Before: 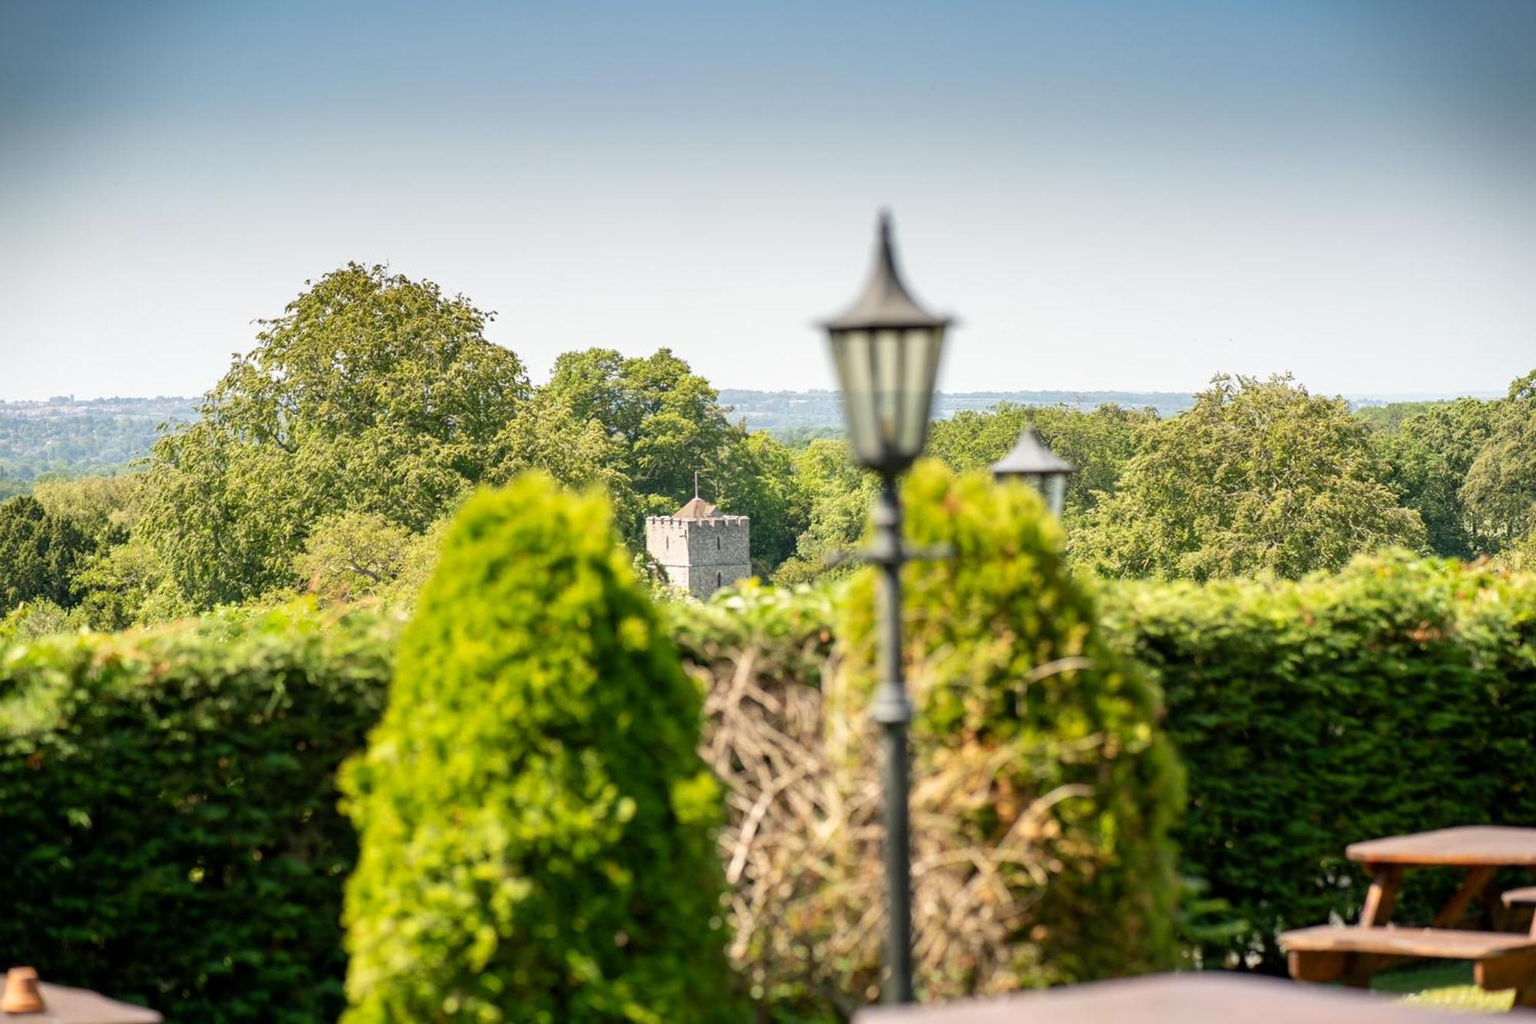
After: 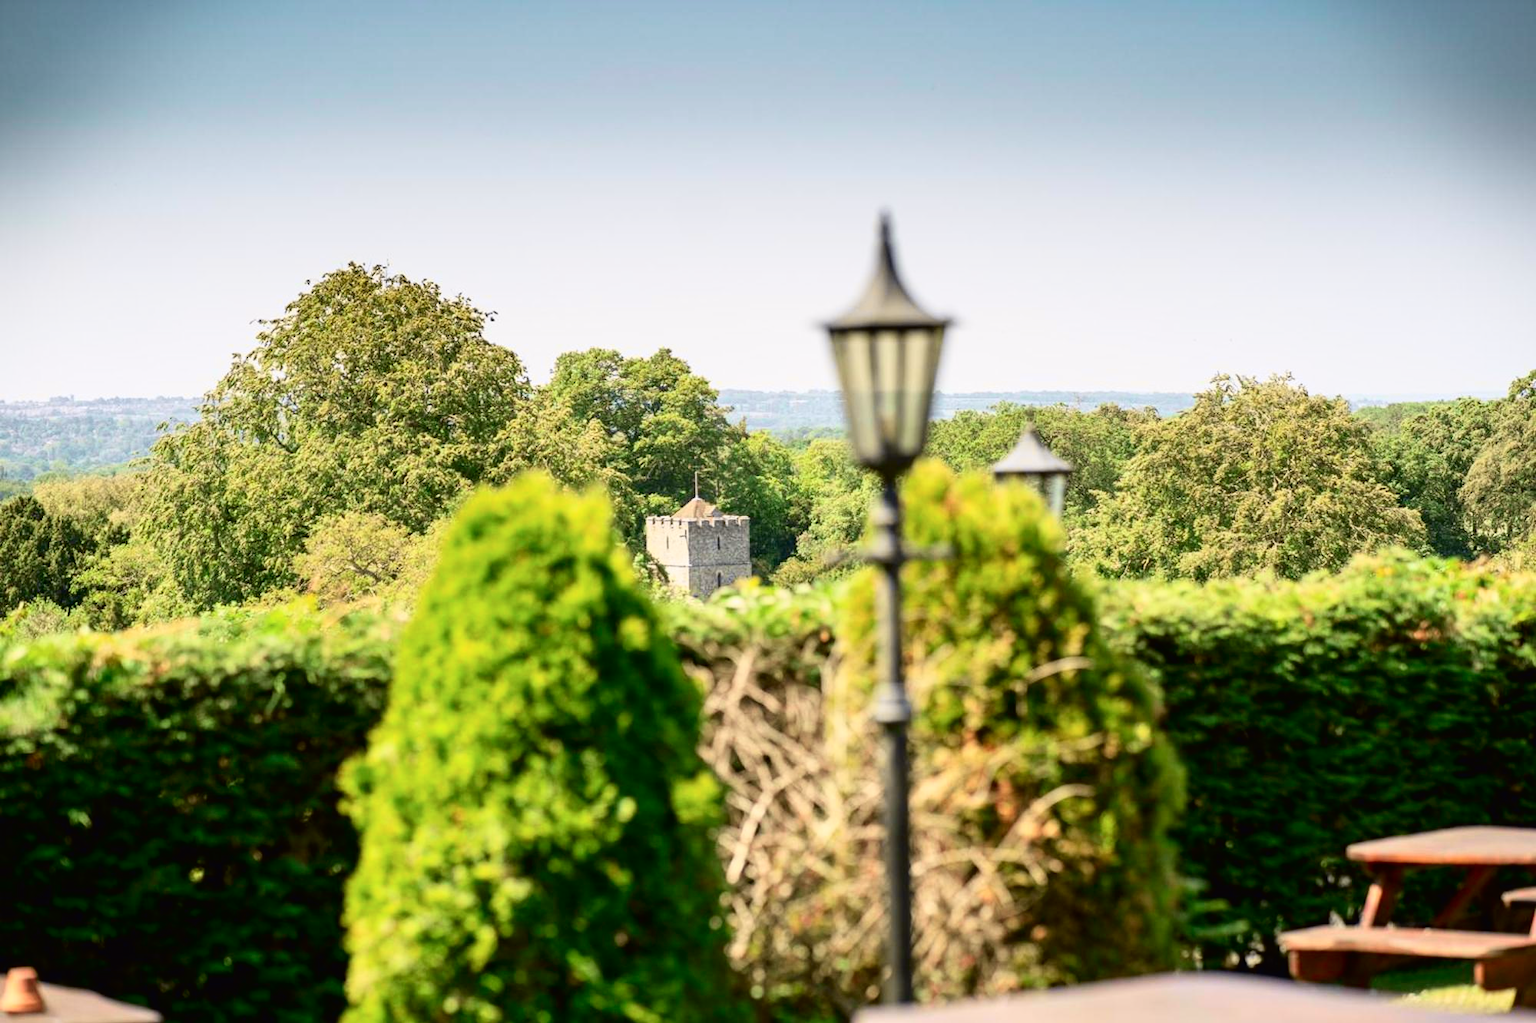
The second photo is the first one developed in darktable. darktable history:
tone curve: curves: ch0 [(0, 0.011) (0.053, 0.026) (0.174, 0.115) (0.416, 0.417) (0.697, 0.758) (0.852, 0.902) (0.991, 0.981)]; ch1 [(0, 0) (0.264, 0.22) (0.407, 0.373) (0.463, 0.457) (0.492, 0.5) (0.512, 0.511) (0.54, 0.543) (0.585, 0.617) (0.659, 0.686) (0.78, 0.8) (1, 1)]; ch2 [(0, 0) (0.438, 0.449) (0.473, 0.469) (0.503, 0.5) (0.523, 0.534) (0.562, 0.591) (0.612, 0.627) (0.701, 0.707) (1, 1)], color space Lab, independent channels, preserve colors none
